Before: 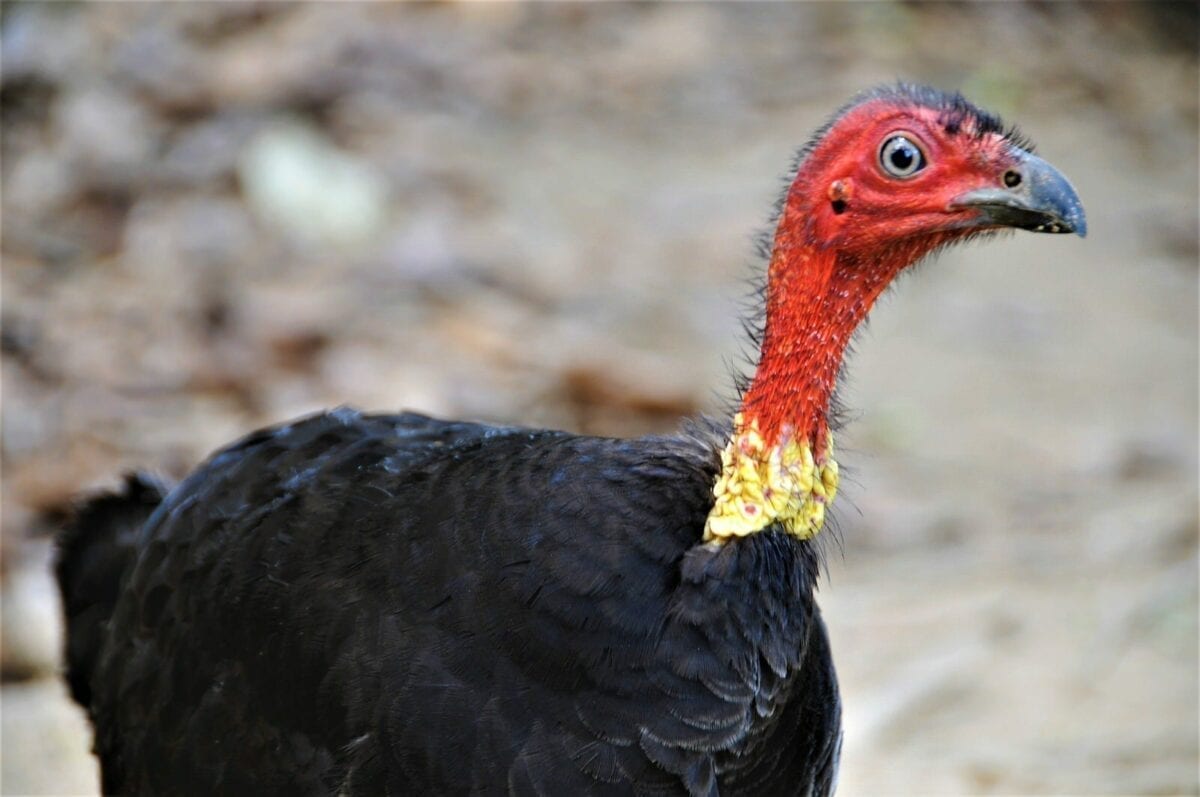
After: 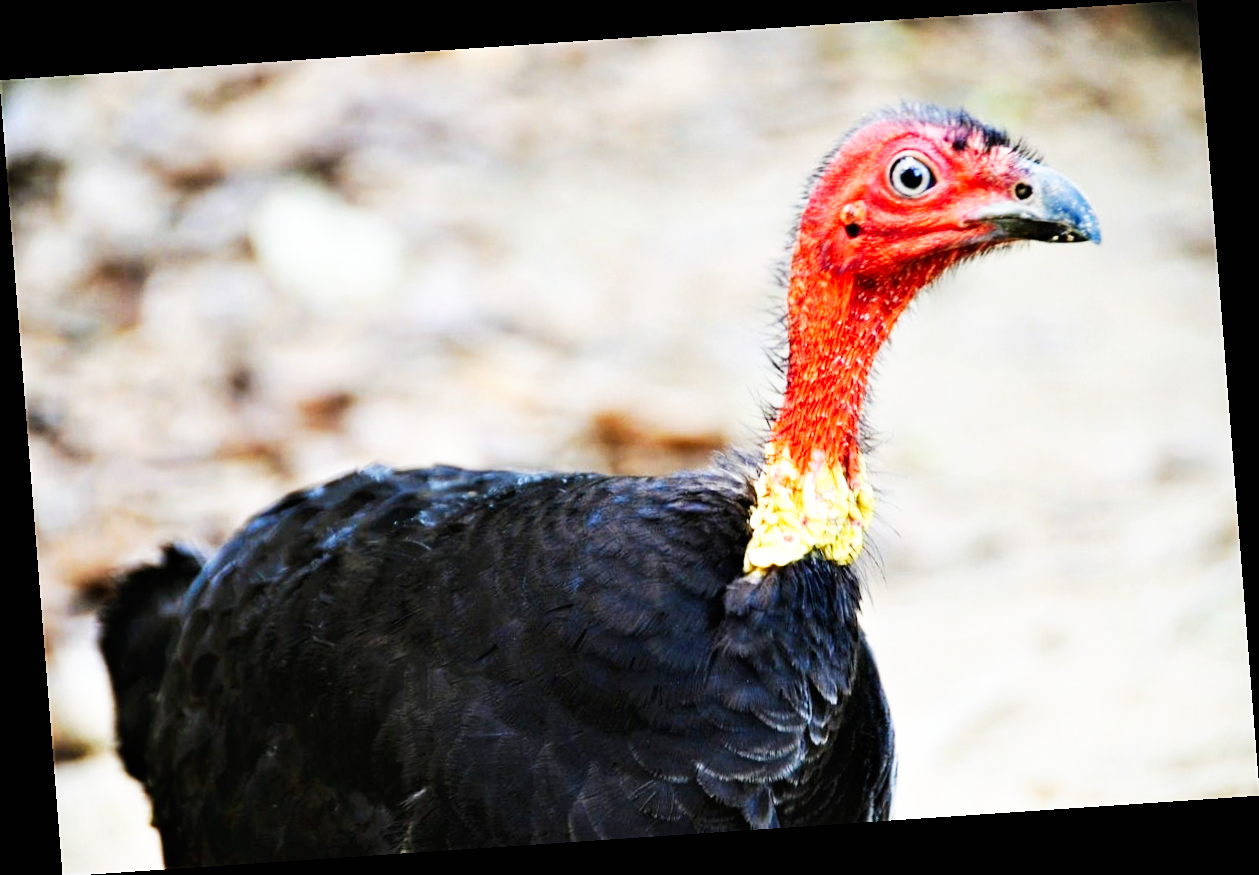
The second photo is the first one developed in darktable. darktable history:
base curve: curves: ch0 [(0, 0) (0.007, 0.004) (0.027, 0.03) (0.046, 0.07) (0.207, 0.54) (0.442, 0.872) (0.673, 0.972) (1, 1)], preserve colors none
rotate and perspective: rotation -4.2°, shear 0.006, automatic cropping off
